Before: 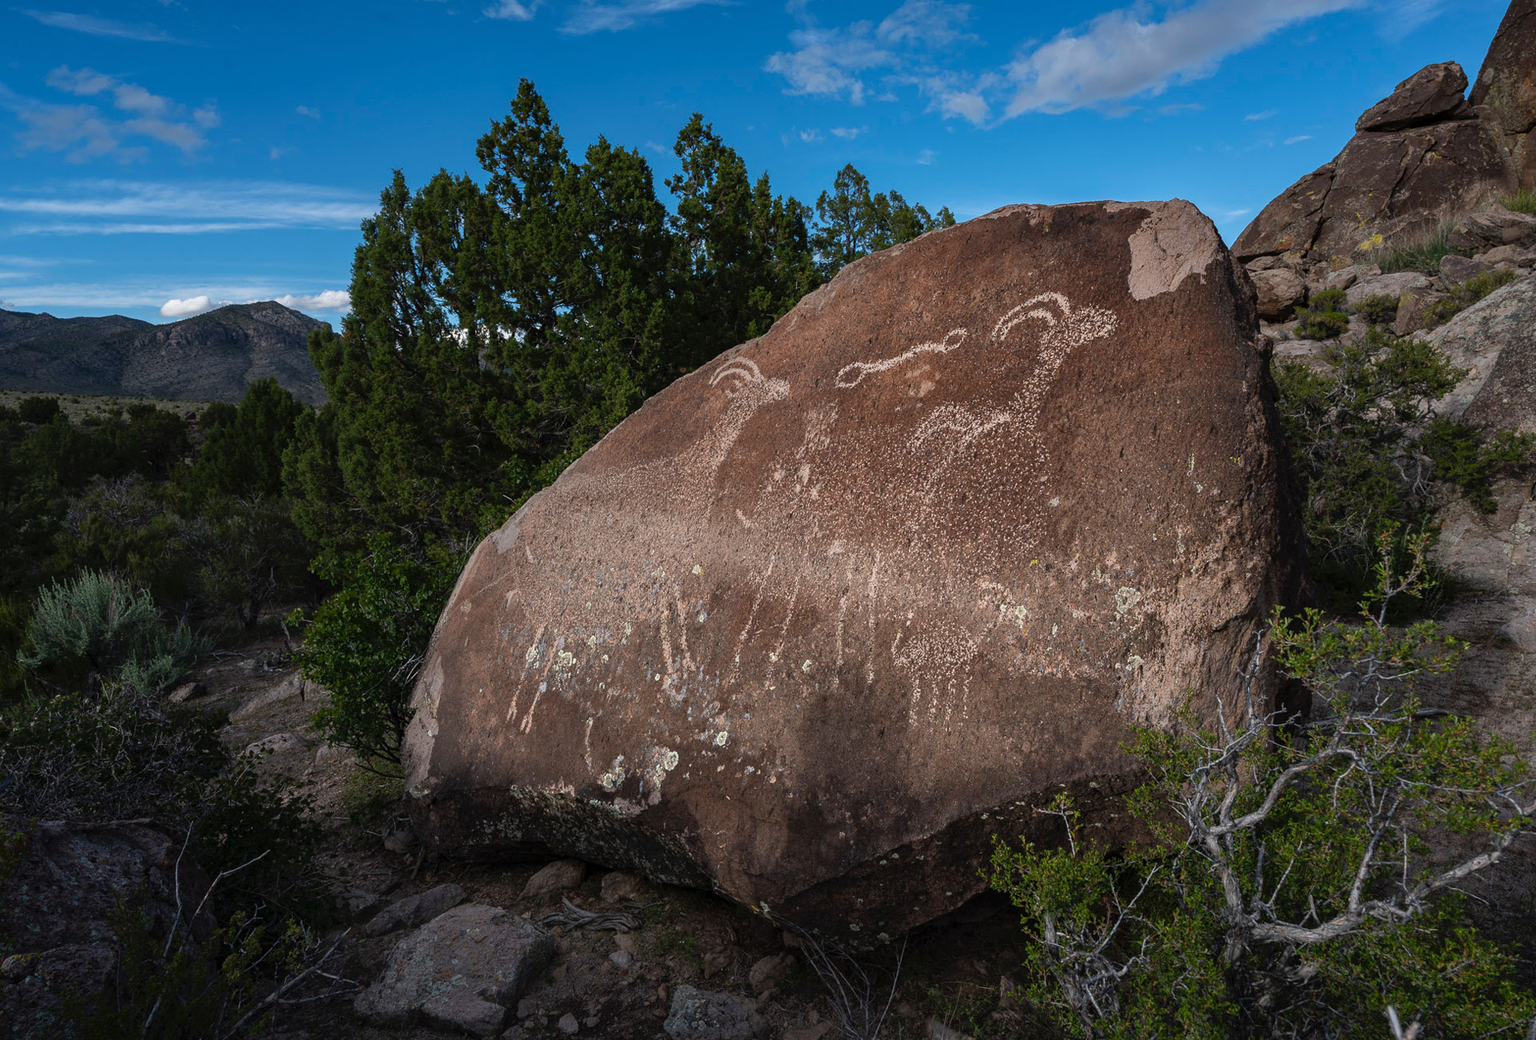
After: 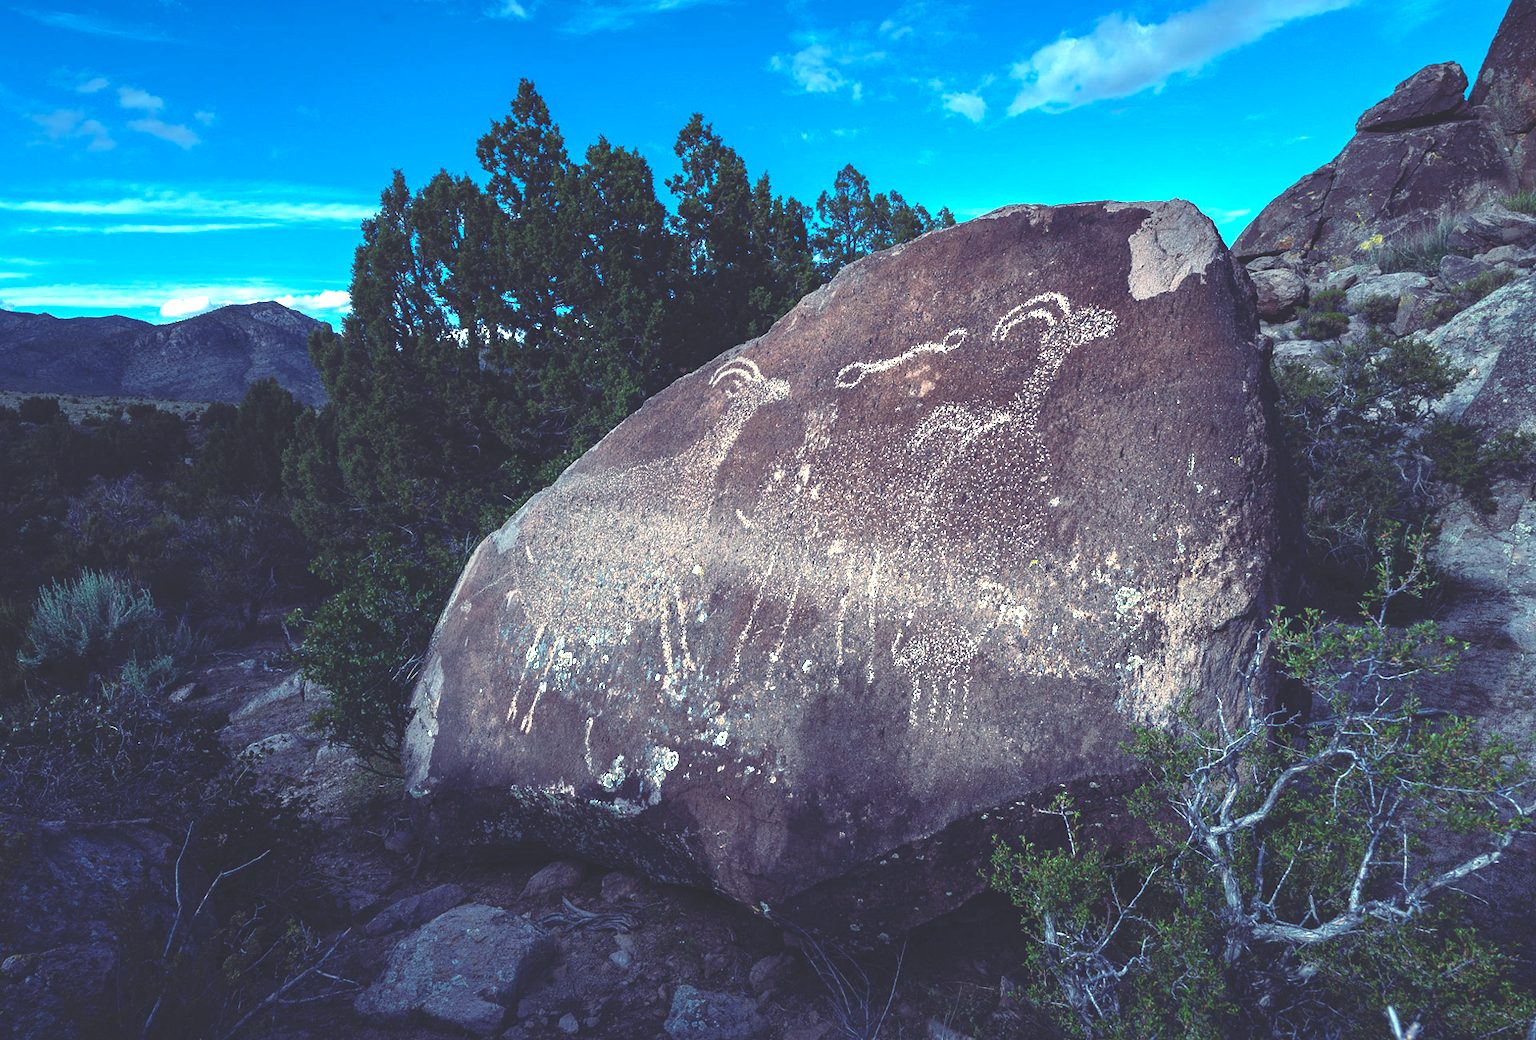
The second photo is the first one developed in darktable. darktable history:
rgb curve: curves: ch0 [(0, 0.186) (0.314, 0.284) (0.576, 0.466) (0.805, 0.691) (0.936, 0.886)]; ch1 [(0, 0.186) (0.314, 0.284) (0.581, 0.534) (0.771, 0.746) (0.936, 0.958)]; ch2 [(0, 0.216) (0.275, 0.39) (1, 1)], mode RGB, independent channels, compensate middle gray true, preserve colors none
contrast brightness saturation: saturation -0.05
exposure: exposure 1.2 EV, compensate highlight preservation false
